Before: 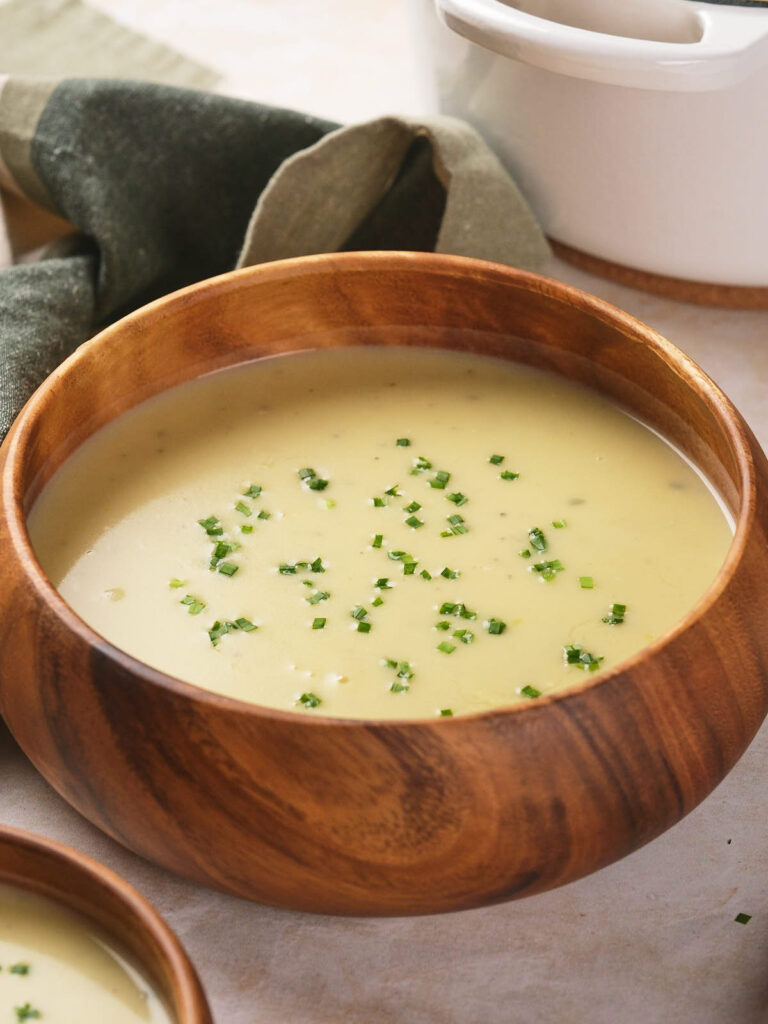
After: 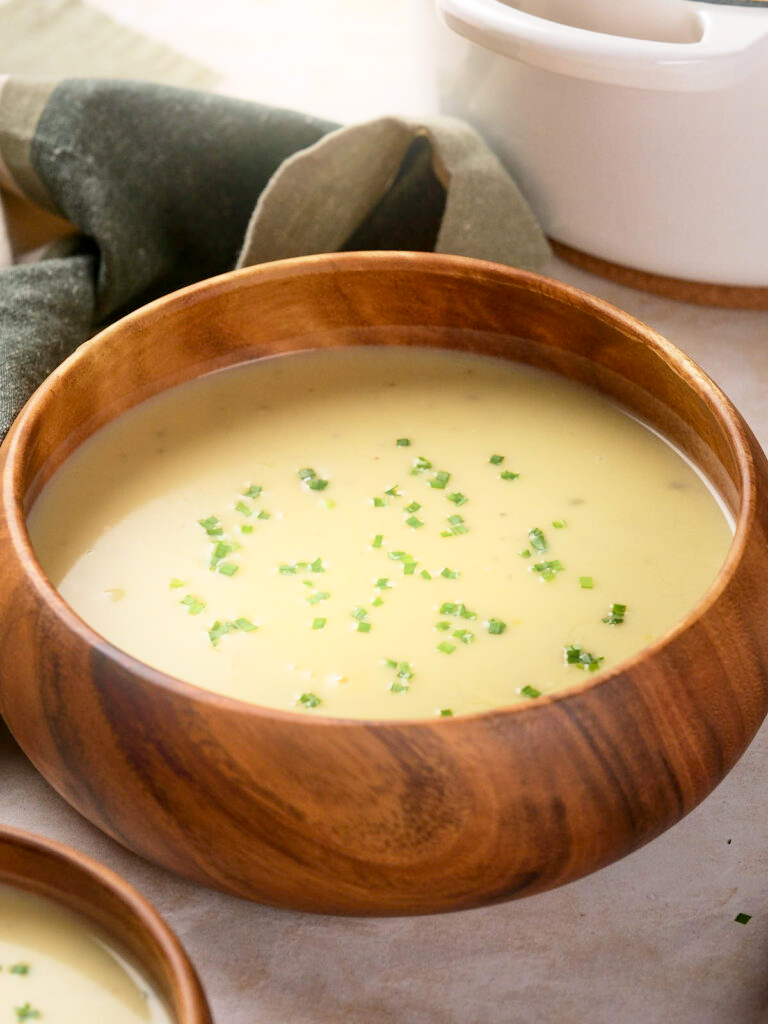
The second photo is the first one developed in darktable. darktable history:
exposure: black level correction 0.01, exposure 0.014 EV, compensate highlight preservation false
bloom: size 16%, threshold 98%, strength 20%
